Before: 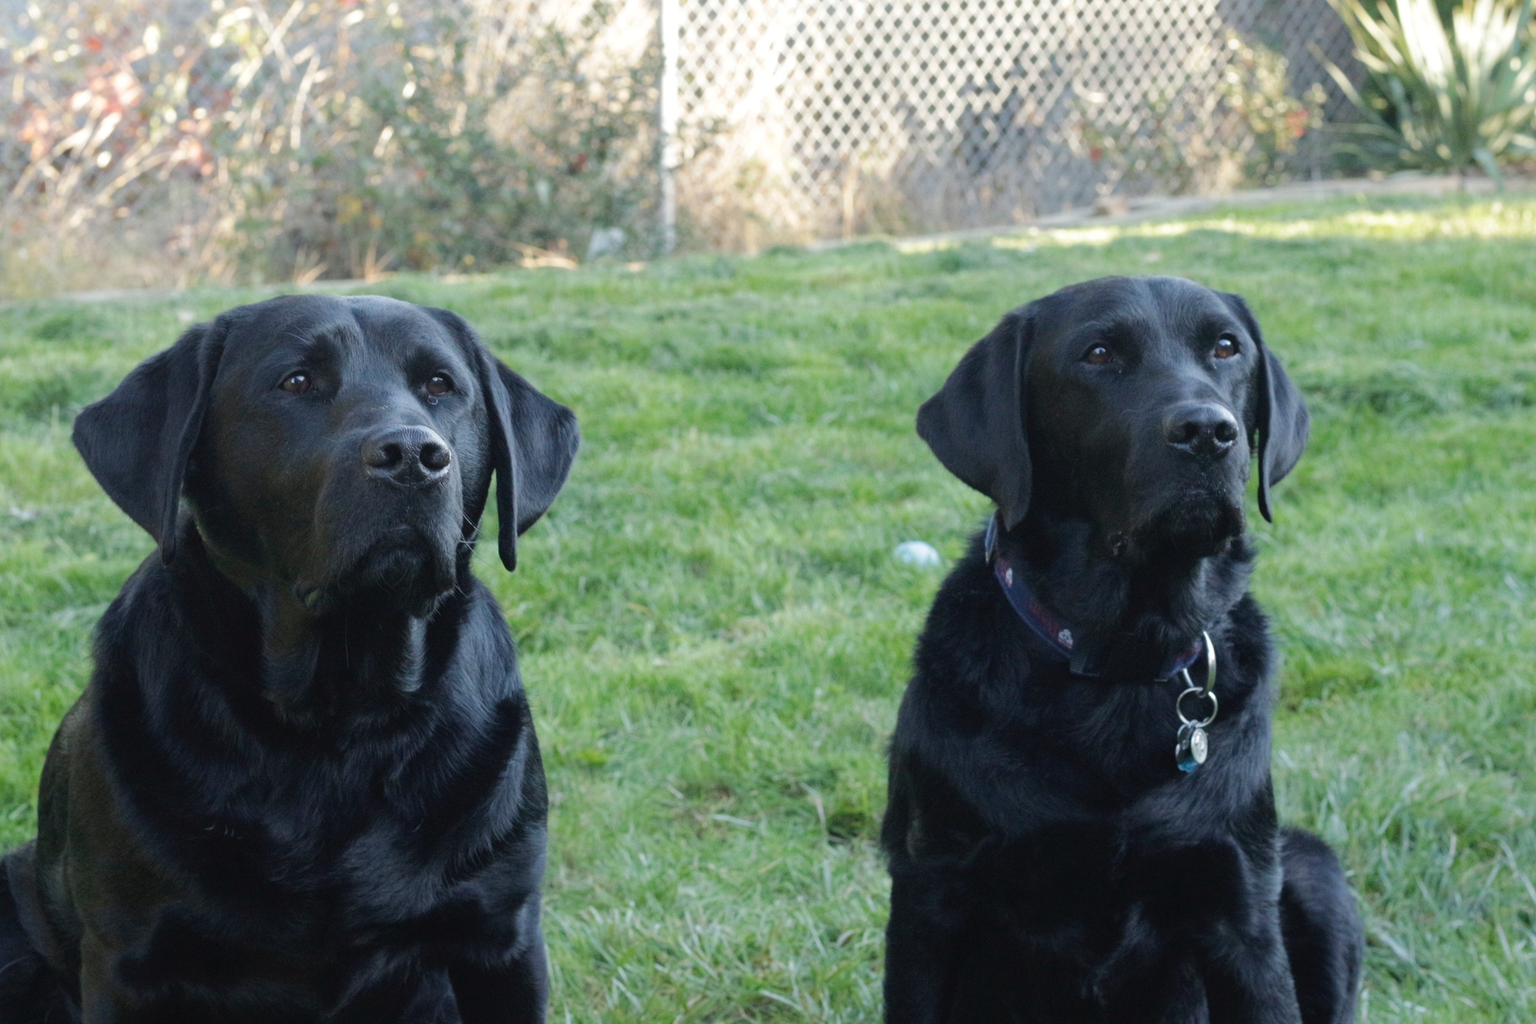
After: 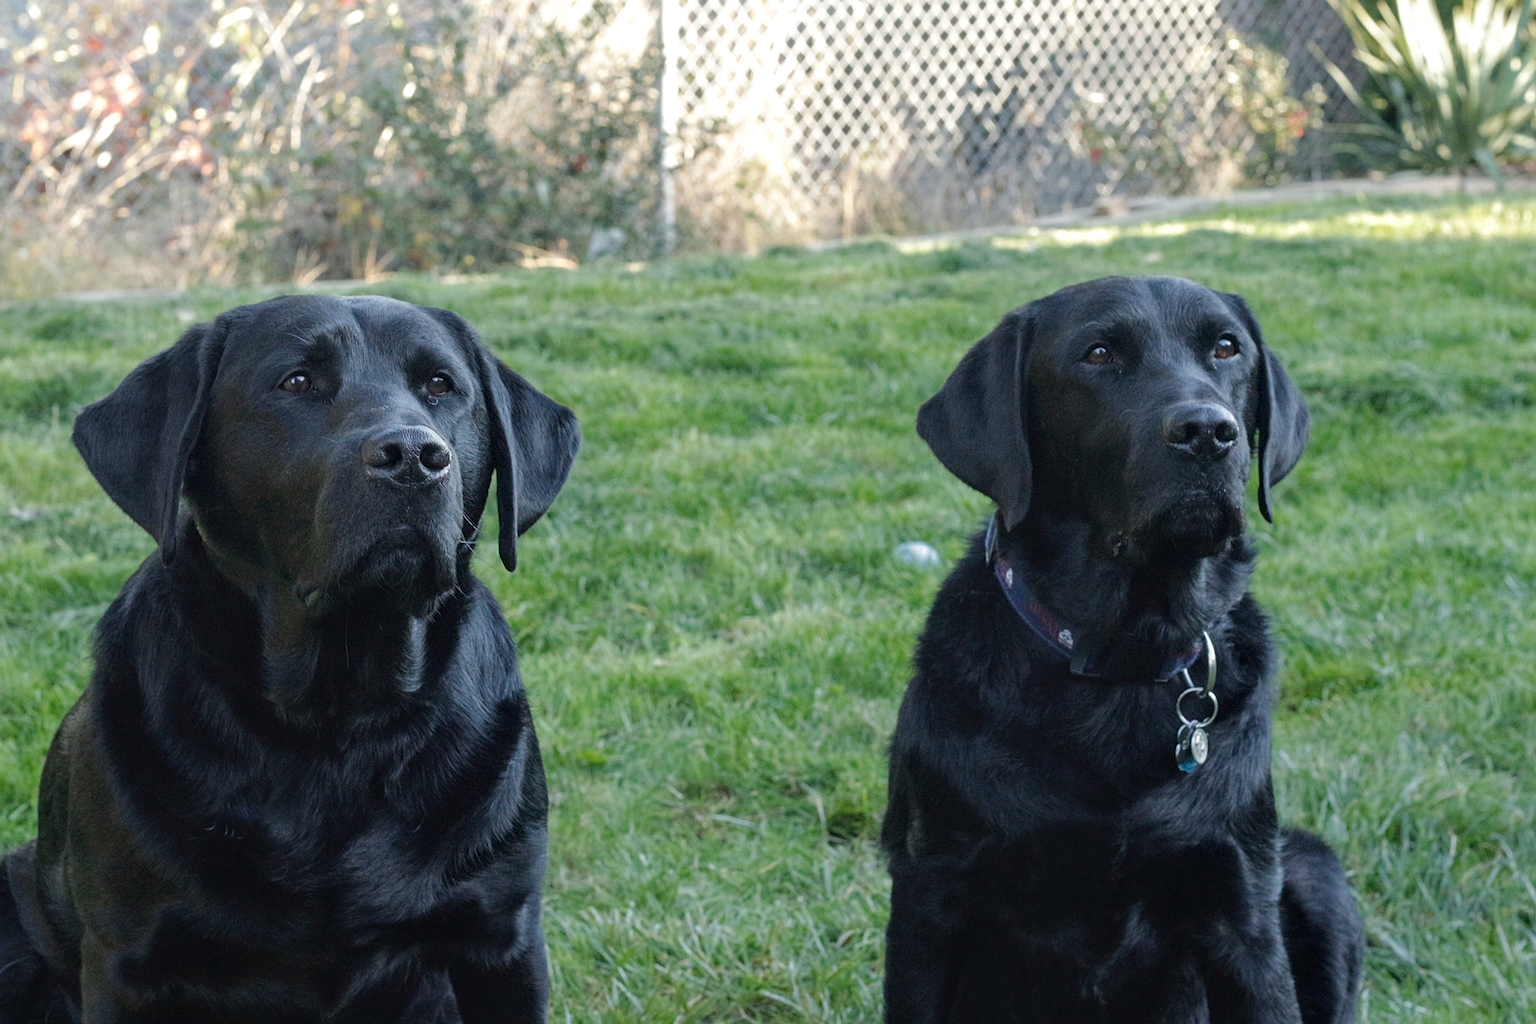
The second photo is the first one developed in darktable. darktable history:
color zones: curves: ch0 [(0.25, 0.5) (0.636, 0.25) (0.75, 0.5)]
sharpen: on, module defaults
local contrast: on, module defaults
